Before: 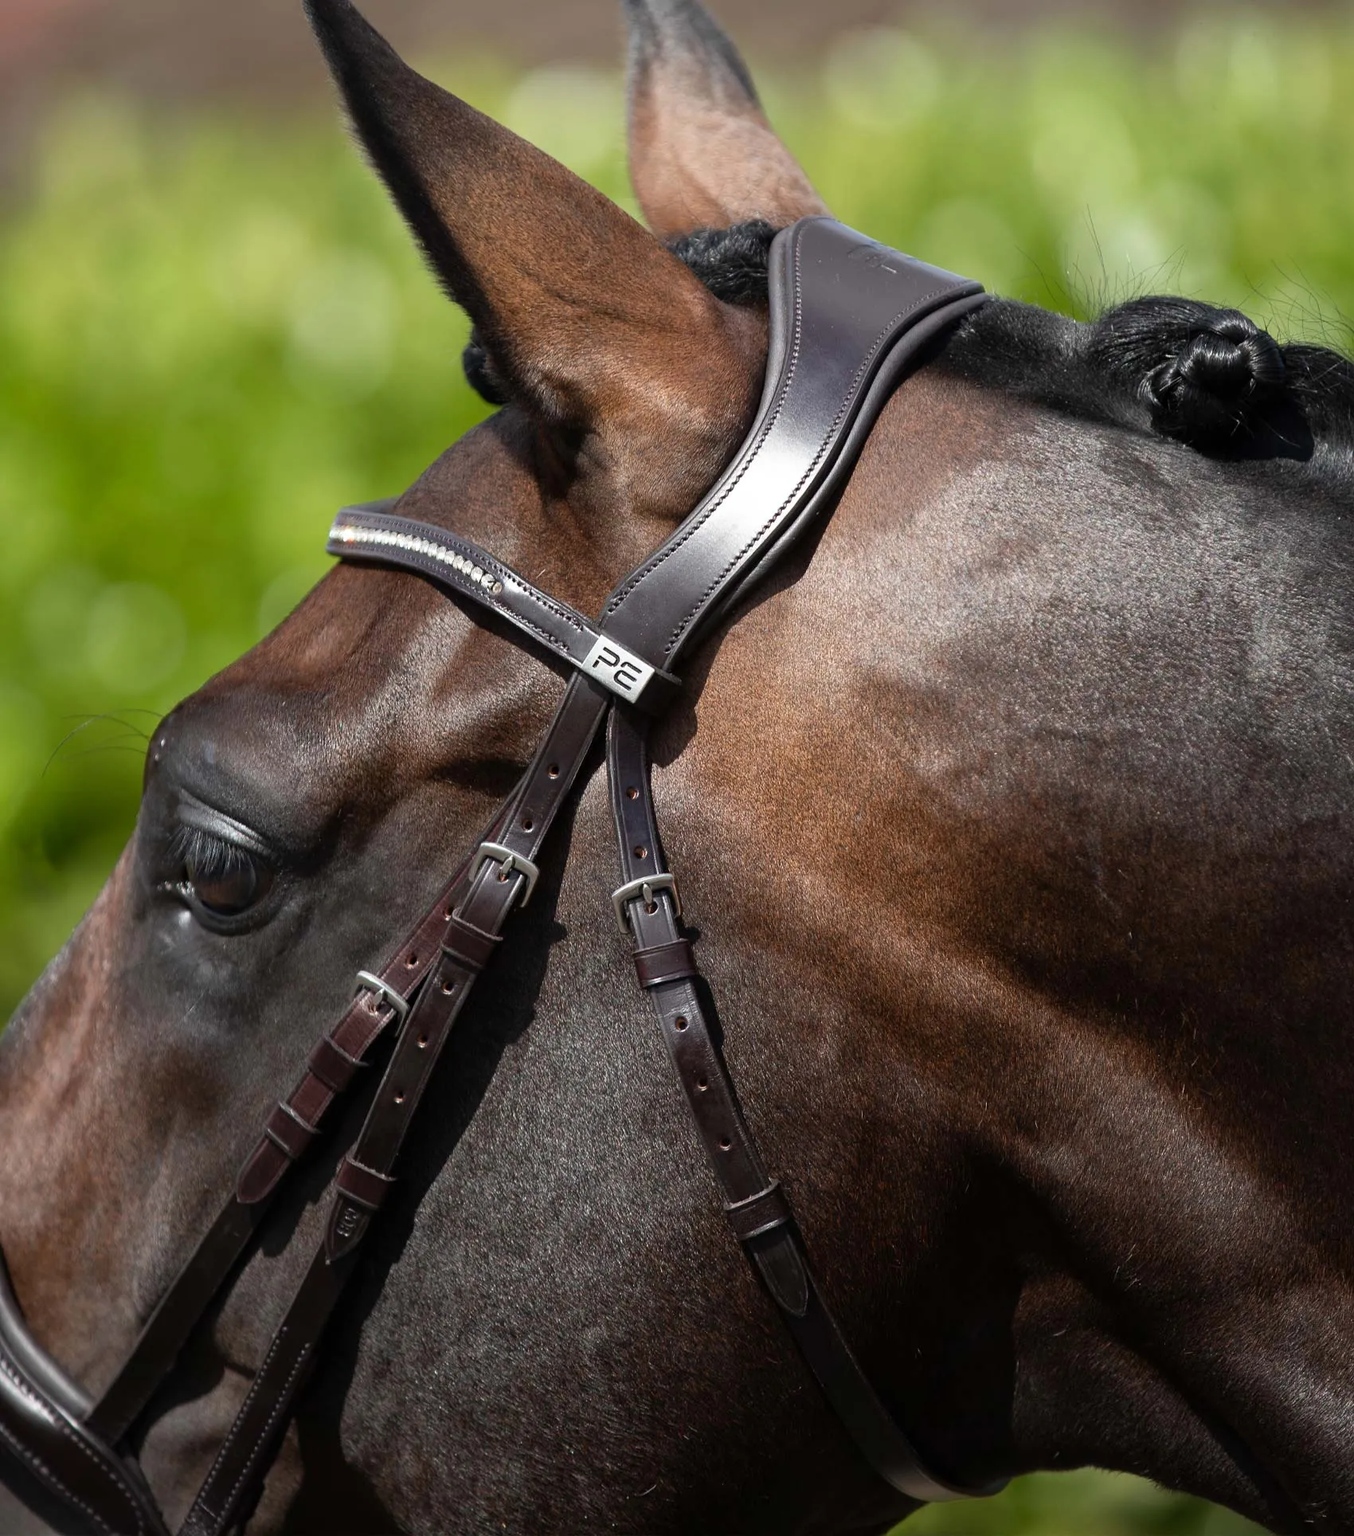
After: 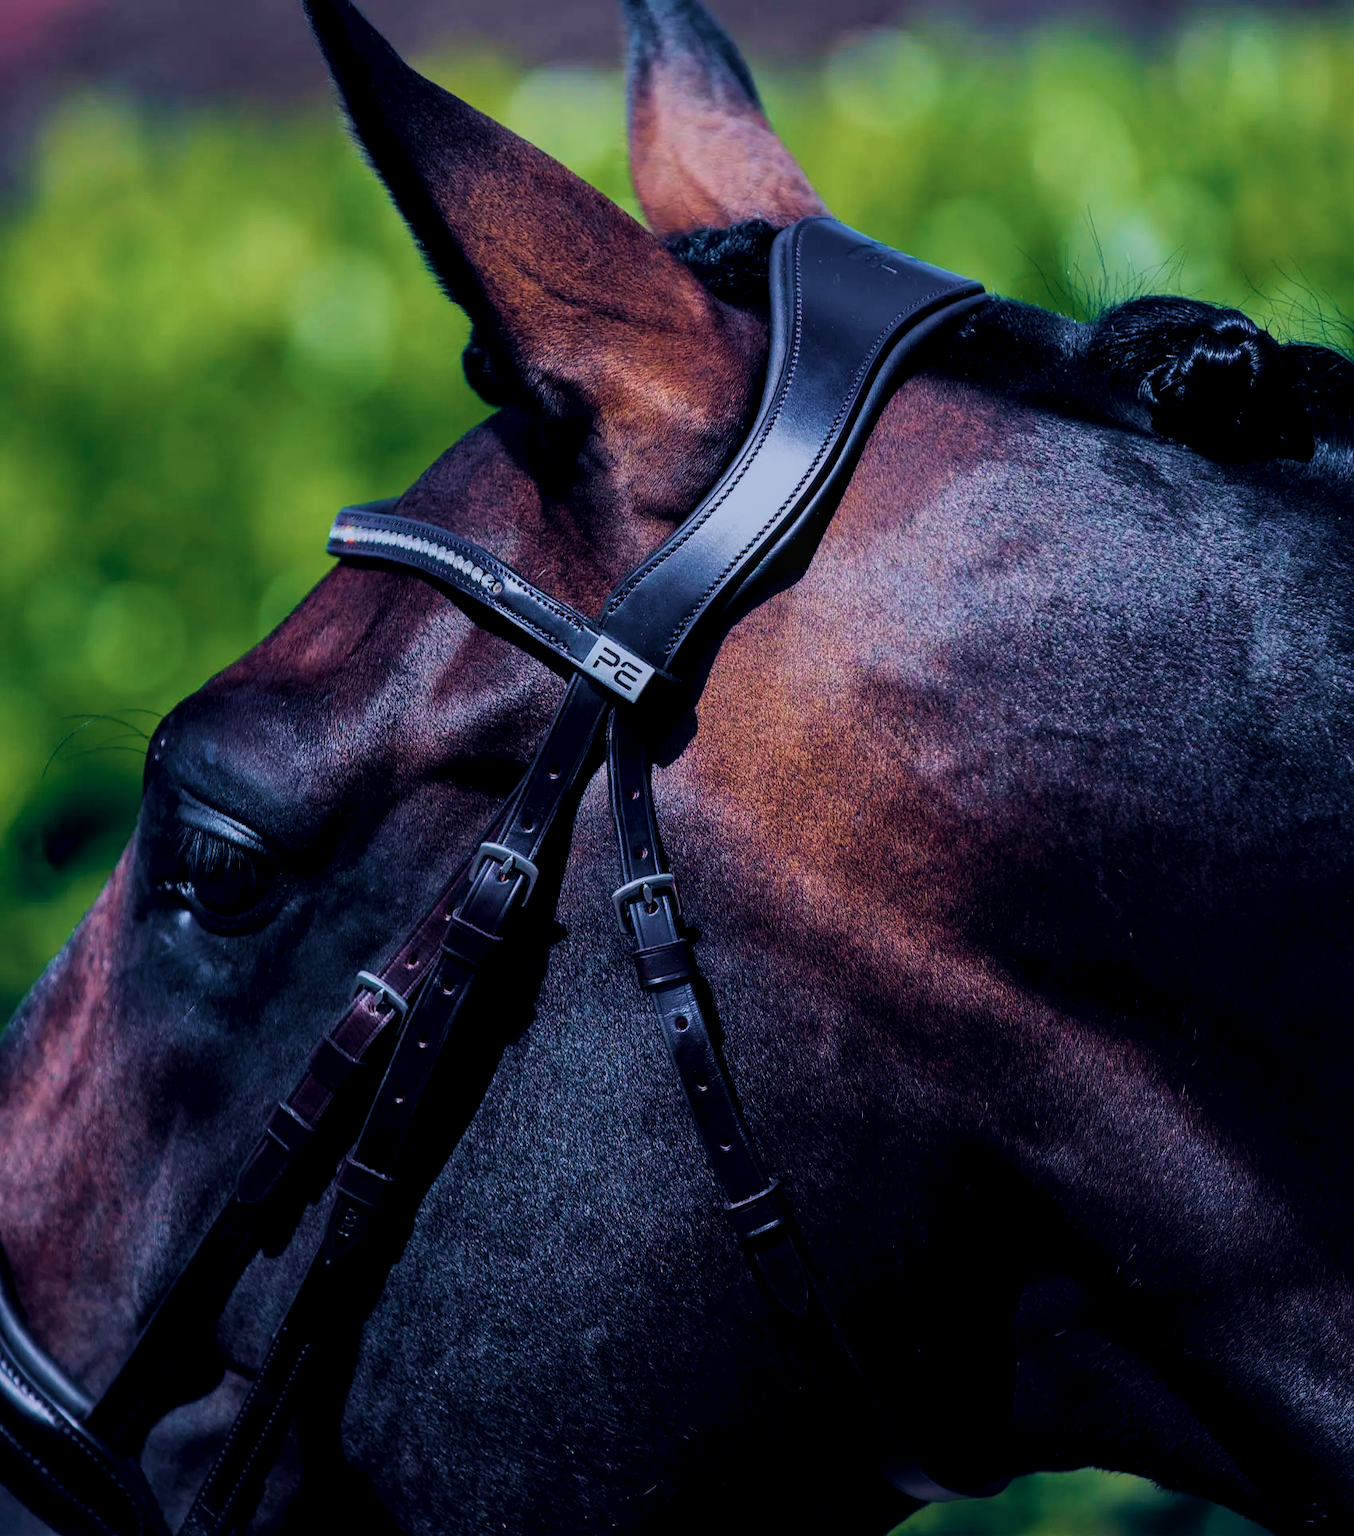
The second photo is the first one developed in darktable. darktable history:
local contrast: on, module defaults
filmic rgb: black relative exposure -7.3 EV, white relative exposure 5.12 EV, hardness 3.18
contrast equalizer: octaves 7, y [[0.6 ×6], [0.55 ×6], [0 ×6], [0 ×6], [0 ×6]], mix 0.35
contrast equalizer "denoise chroma": octaves 7, y [[0.5 ×6], [0.5 ×6], [0 ×6], [0 ×6], [0 ×4, 0.1, 0.2]]
color calibration: output brightness [0.246, -0.498, -0.229, 0], x 0.376, y 0.379, temperature 4149.18 K
color balance rgb: shadows lift › luminance -31.54%, shadows lift › chroma 2.65%, shadows lift › hue 251.94°, highlights gain › chroma 2.09%, highlights gain › hue 55.69°, global offset › chroma 0.3%, global offset › hue 259.08°, perceptual saturation grading › mid-tones 75.75%, perceptual brilliance grading › highlights 11.59%, contrast 5.05%
velvia: strength 88.05%
